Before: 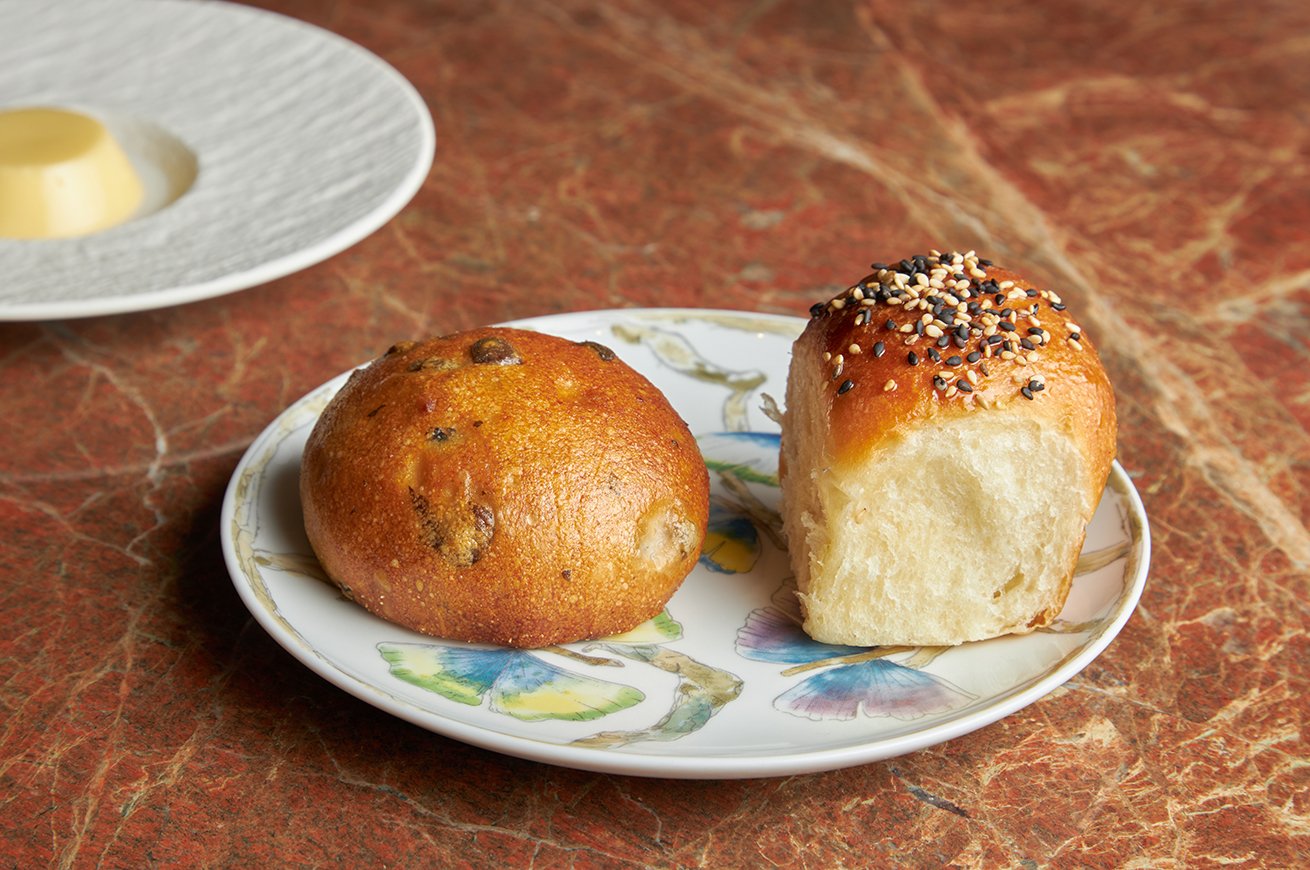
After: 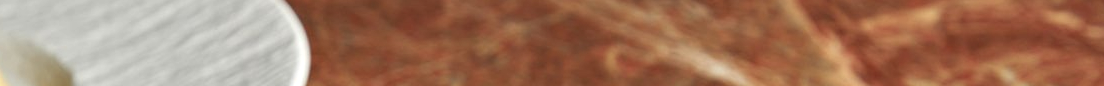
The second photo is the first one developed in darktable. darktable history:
local contrast: detail 135%, midtone range 0.75
crop and rotate: left 9.644%, top 9.491%, right 6.021%, bottom 80.509%
